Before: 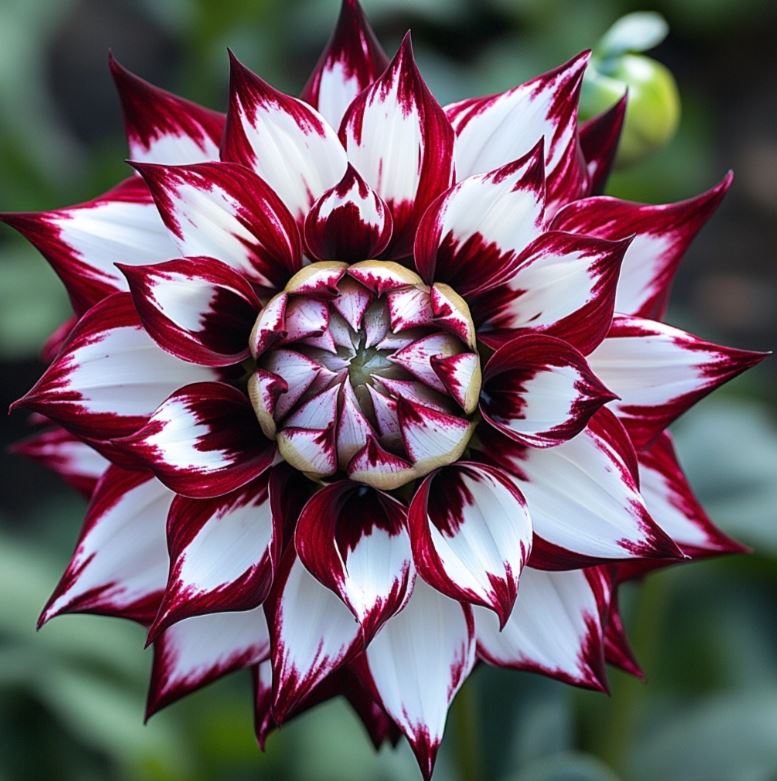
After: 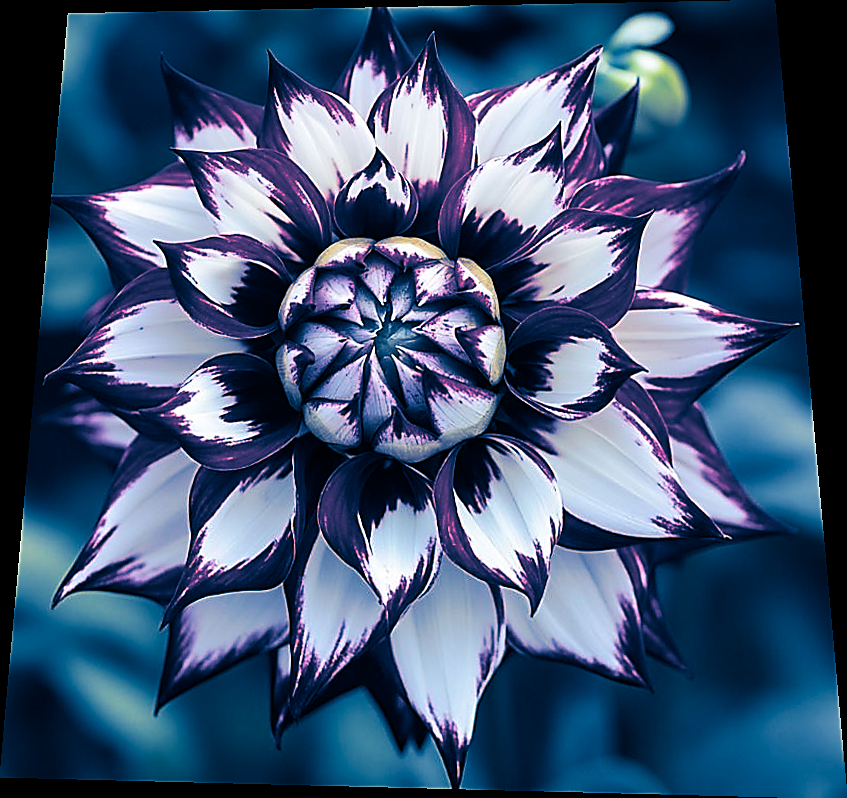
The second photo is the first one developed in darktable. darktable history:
rotate and perspective: rotation 0.128°, lens shift (vertical) -0.181, lens shift (horizontal) -0.044, shear 0.001, automatic cropping off
sharpen: radius 1.4, amount 1.25, threshold 0.7
split-toning: shadows › hue 226.8°, shadows › saturation 1, highlights › saturation 0, balance -61.41
